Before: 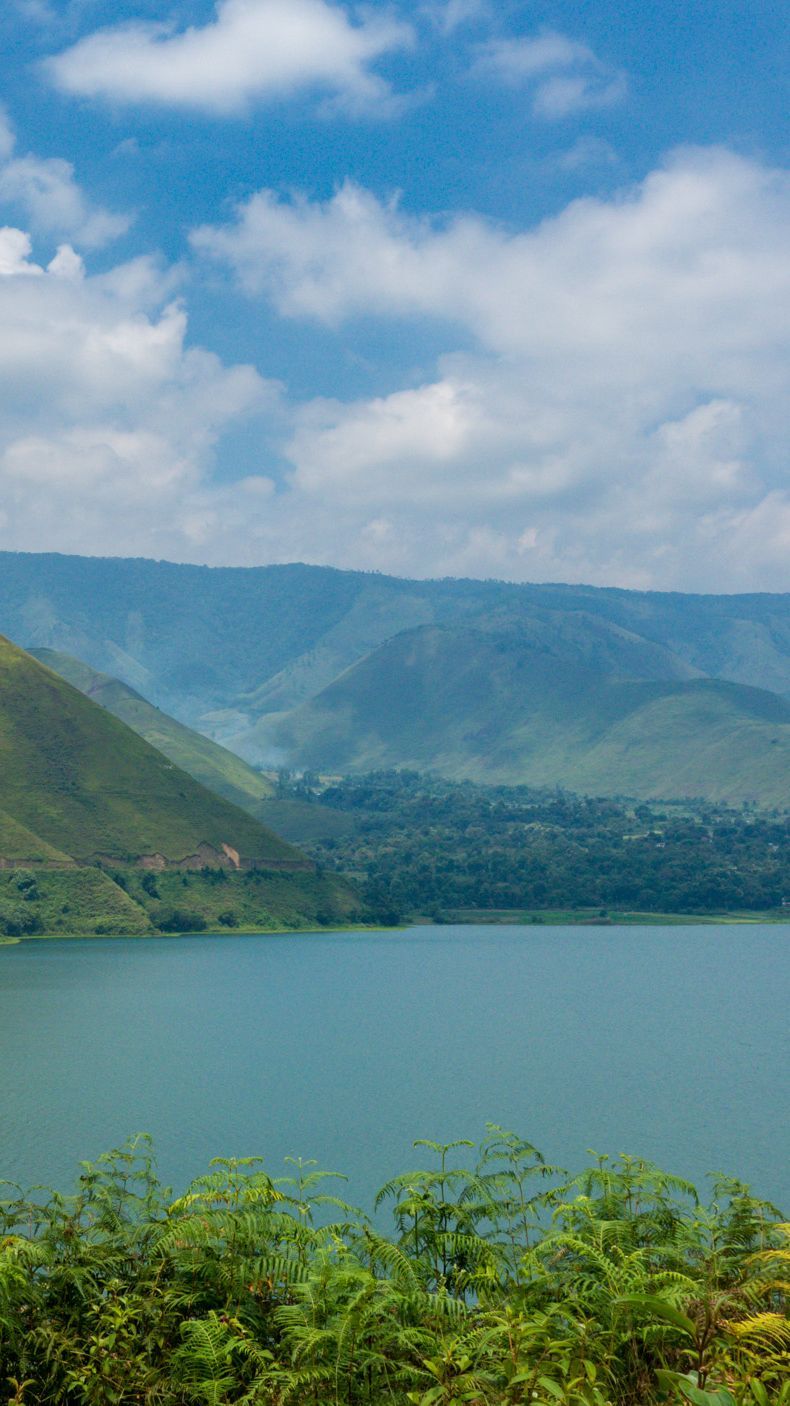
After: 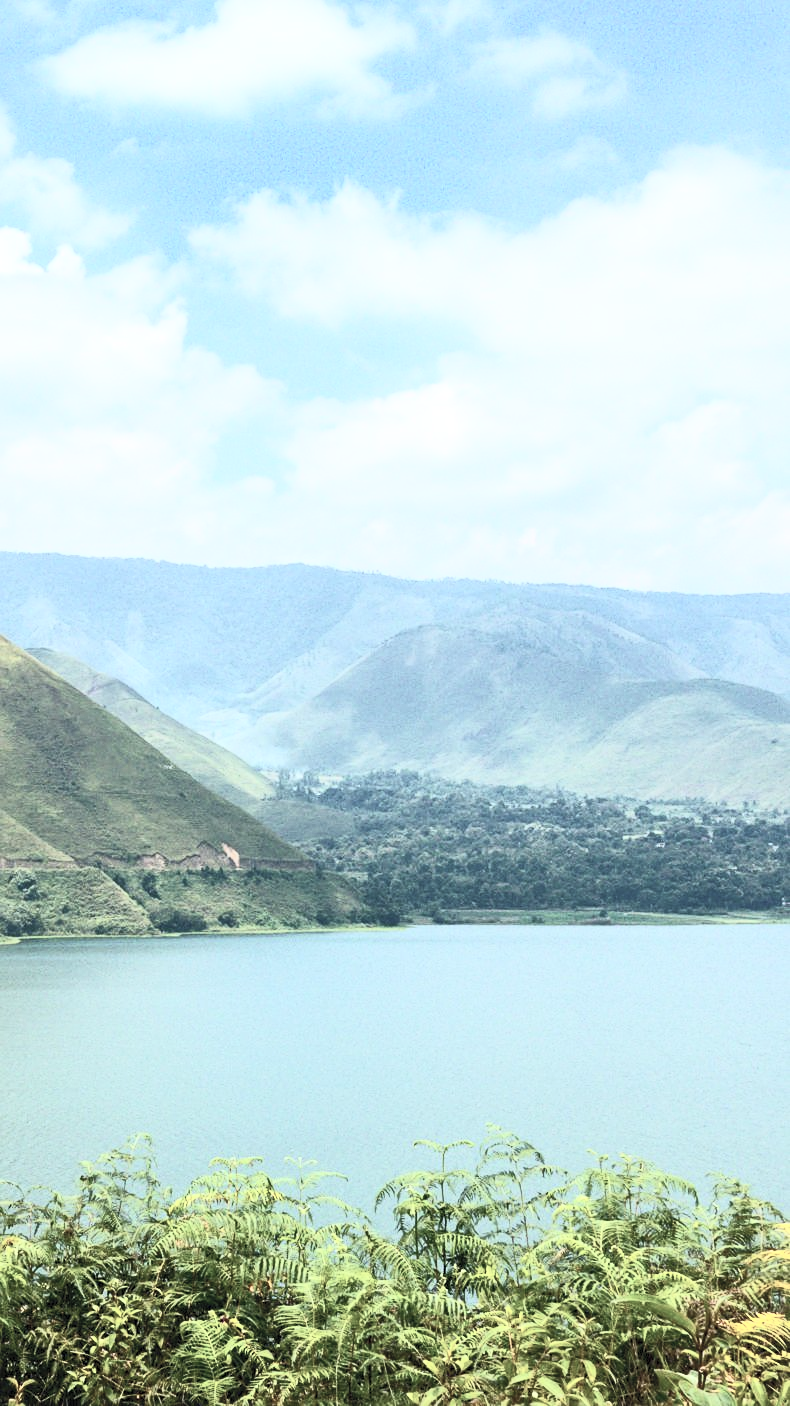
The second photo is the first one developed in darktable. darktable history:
exposure: exposure 0.465 EV, compensate exposure bias true, compensate highlight preservation false
contrast brightness saturation: contrast 0.555, brightness 0.577, saturation -0.346
sharpen: amount 0.214
